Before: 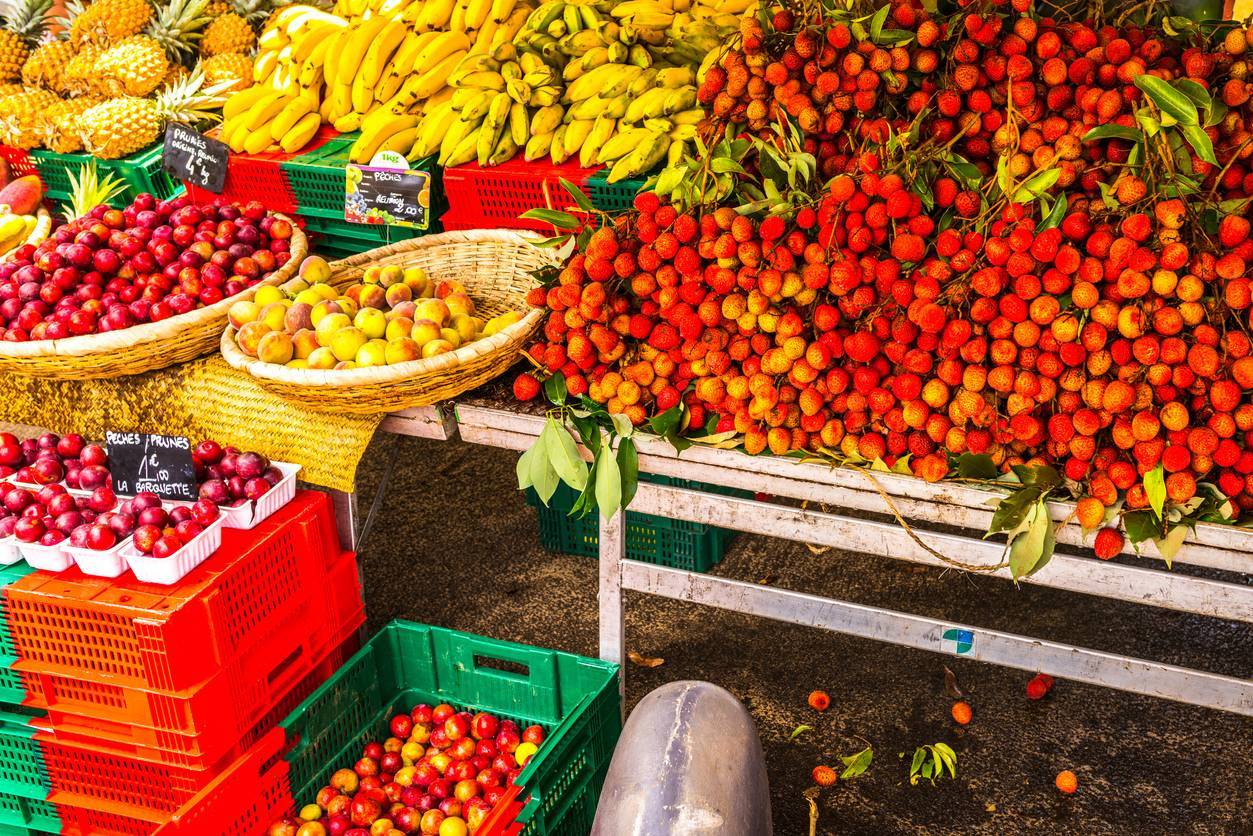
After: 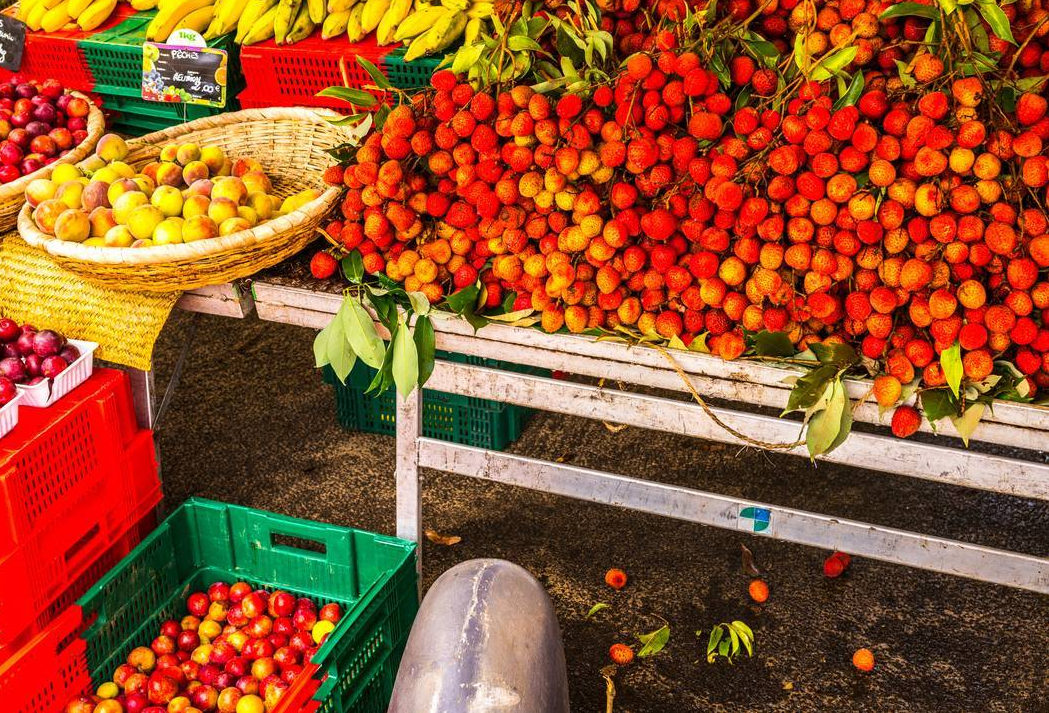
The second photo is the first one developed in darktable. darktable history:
exposure: compensate highlight preservation false
crop: left 16.267%, top 14.677%
